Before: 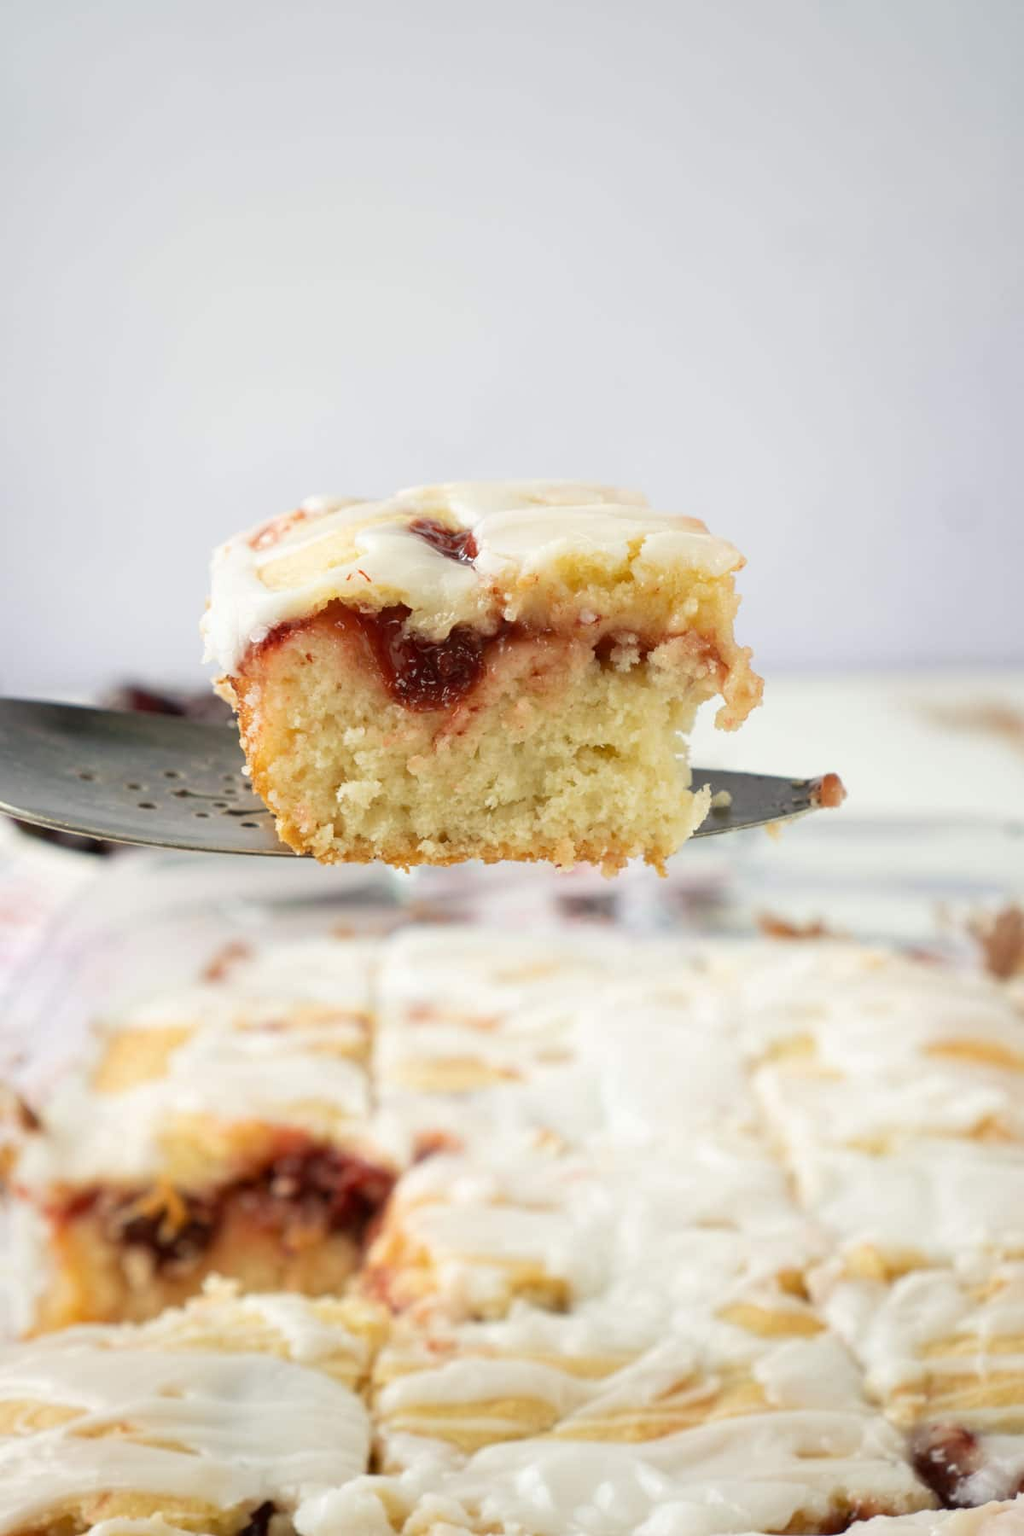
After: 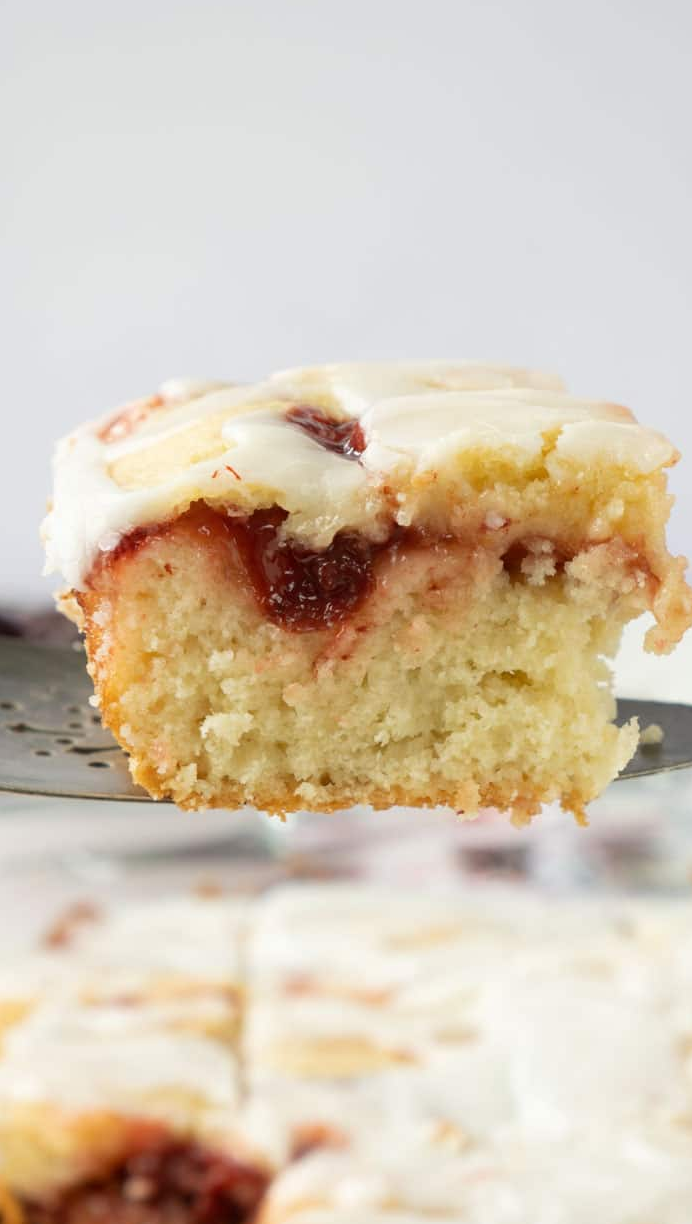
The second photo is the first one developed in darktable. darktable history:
crop: left 16.243%, top 11.235%, right 26.08%, bottom 20.725%
